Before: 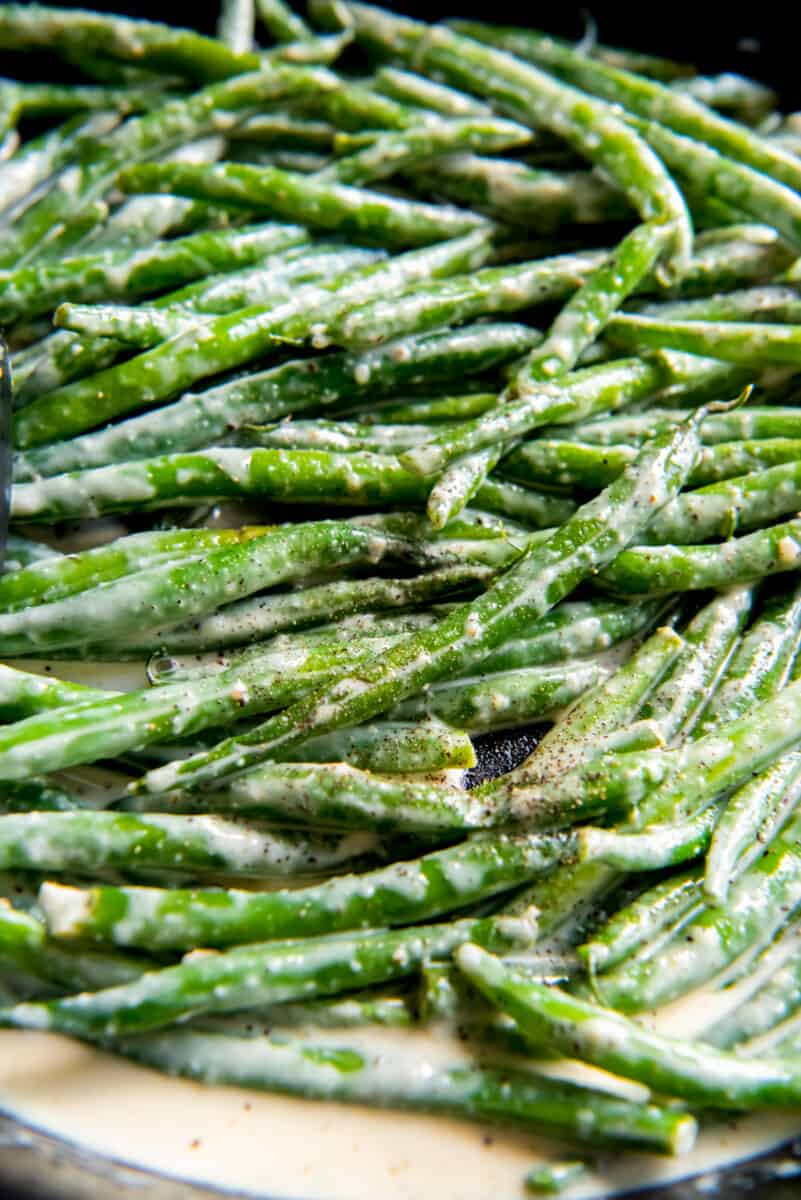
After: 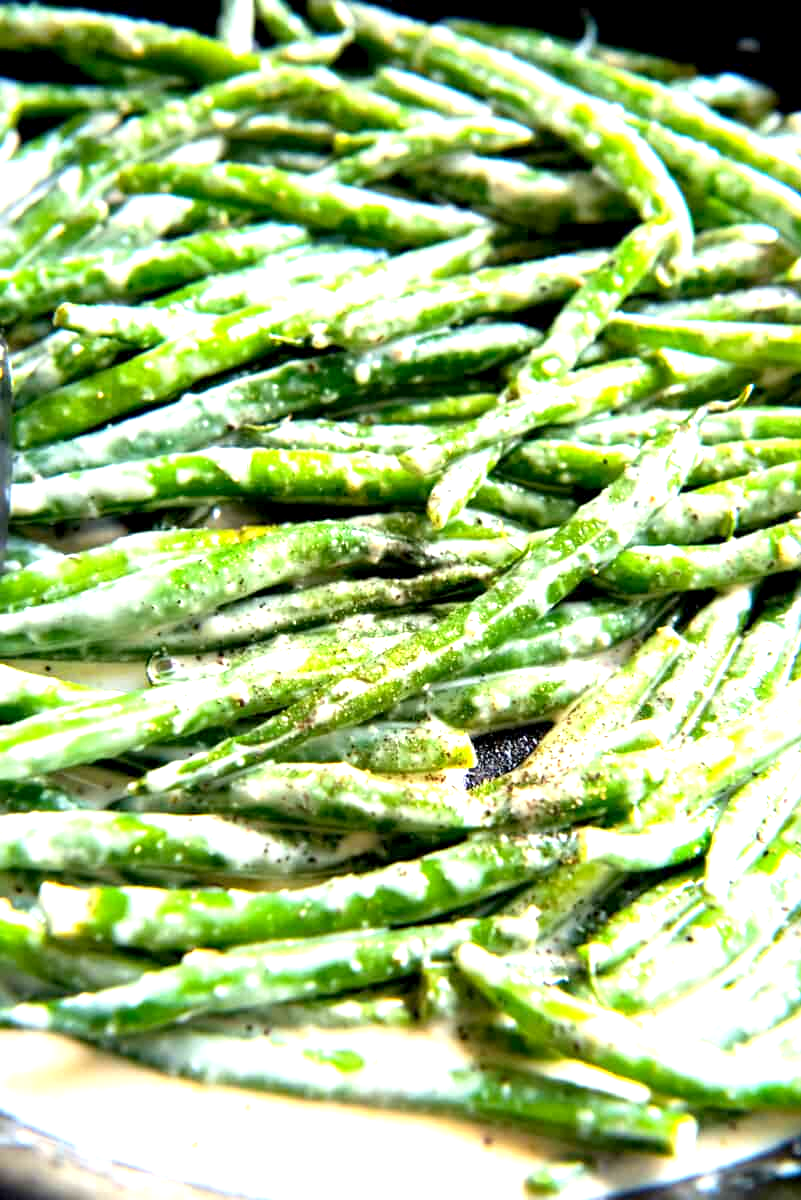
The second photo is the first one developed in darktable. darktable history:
exposure: black level correction 0.002, exposure 1.307 EV, compensate highlight preservation false
